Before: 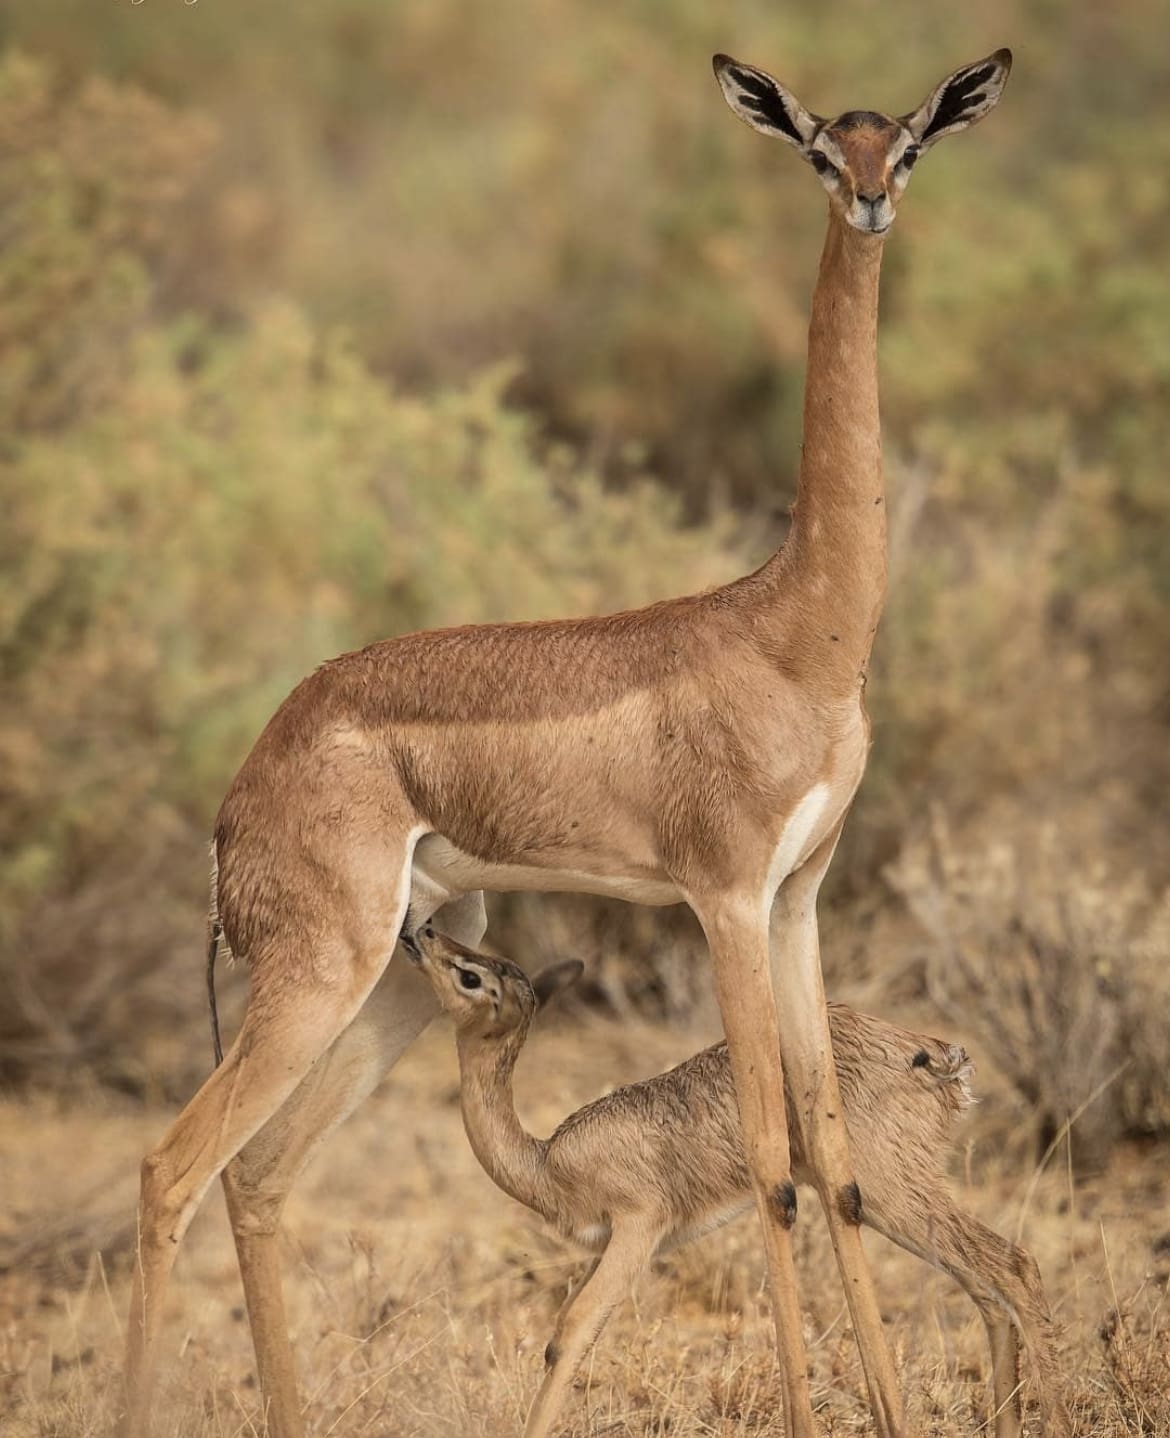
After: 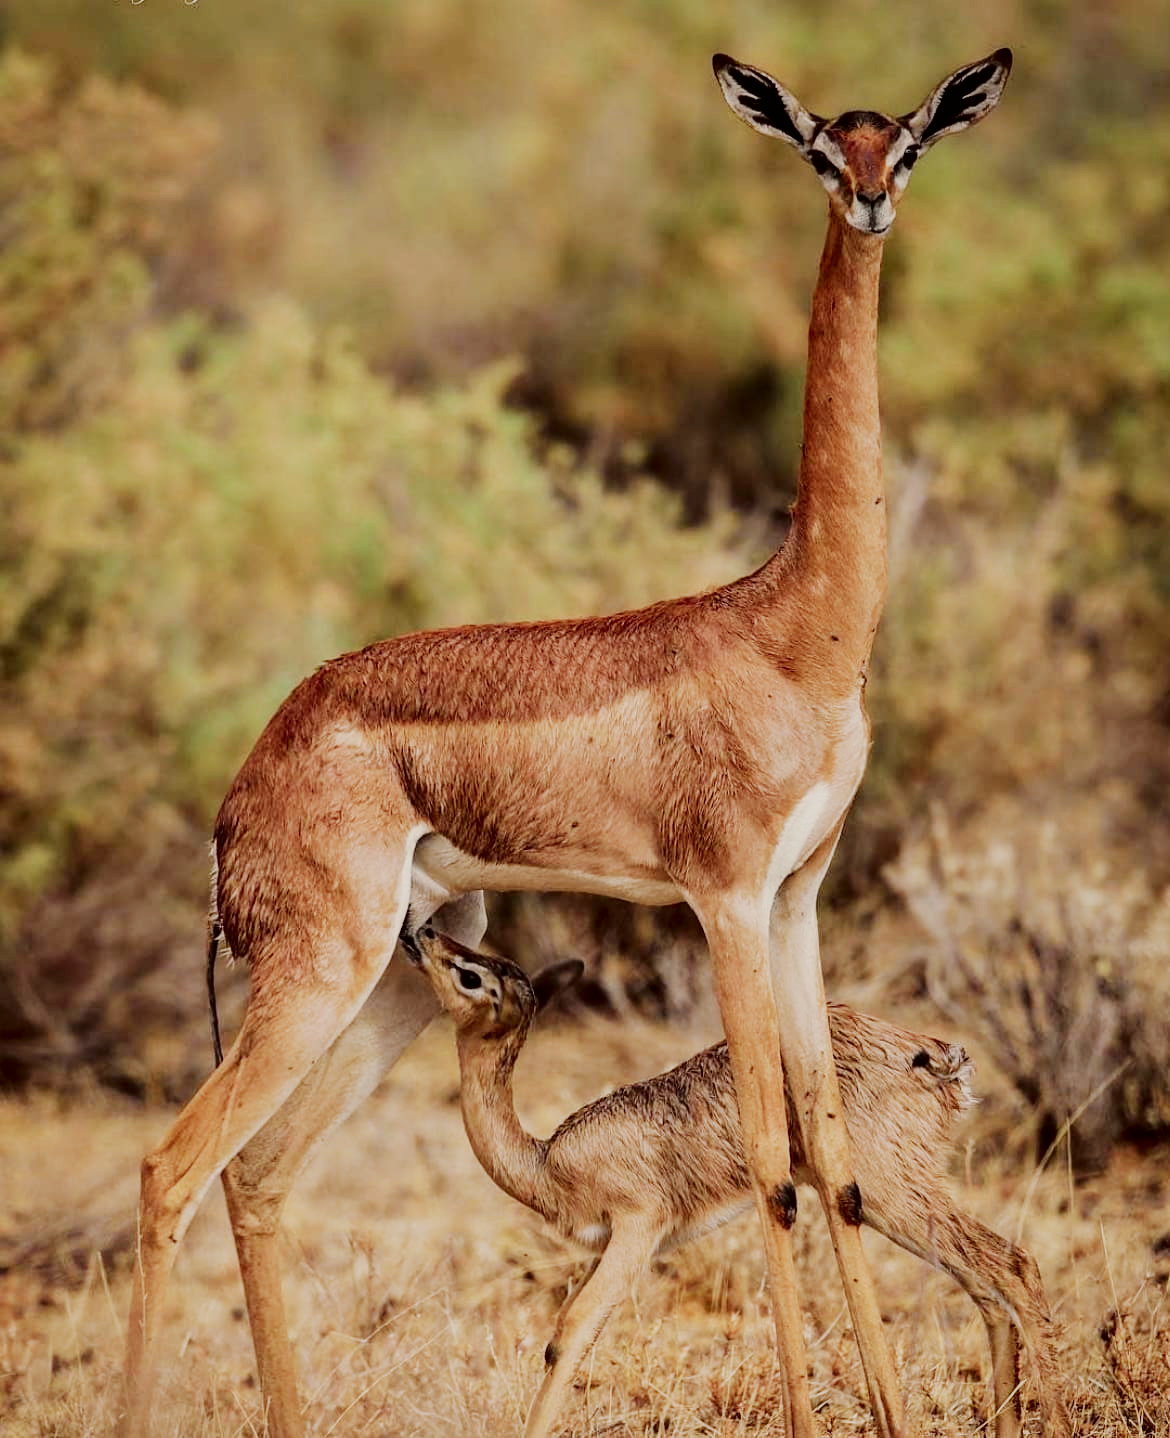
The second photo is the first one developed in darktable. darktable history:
sigmoid: contrast 1.8, skew -0.2, preserve hue 0%, red attenuation 0.1, red rotation 0.035, green attenuation 0.1, green rotation -0.017, blue attenuation 0.15, blue rotation -0.052, base primaries Rec2020
tone curve: curves: ch0 [(0, 0) (0.068, 0.012) (0.183, 0.089) (0.341, 0.283) (0.547, 0.532) (0.828, 0.815) (1, 0.983)]; ch1 [(0, 0) (0.23, 0.166) (0.34, 0.308) (0.371, 0.337) (0.429, 0.411) (0.477, 0.462) (0.499, 0.5) (0.529, 0.537) (0.559, 0.582) (0.743, 0.798) (1, 1)]; ch2 [(0, 0) (0.431, 0.414) (0.498, 0.503) (0.524, 0.528) (0.568, 0.546) (0.6, 0.597) (0.634, 0.645) (0.728, 0.742) (1, 1)], color space Lab, independent channels, preserve colors none
